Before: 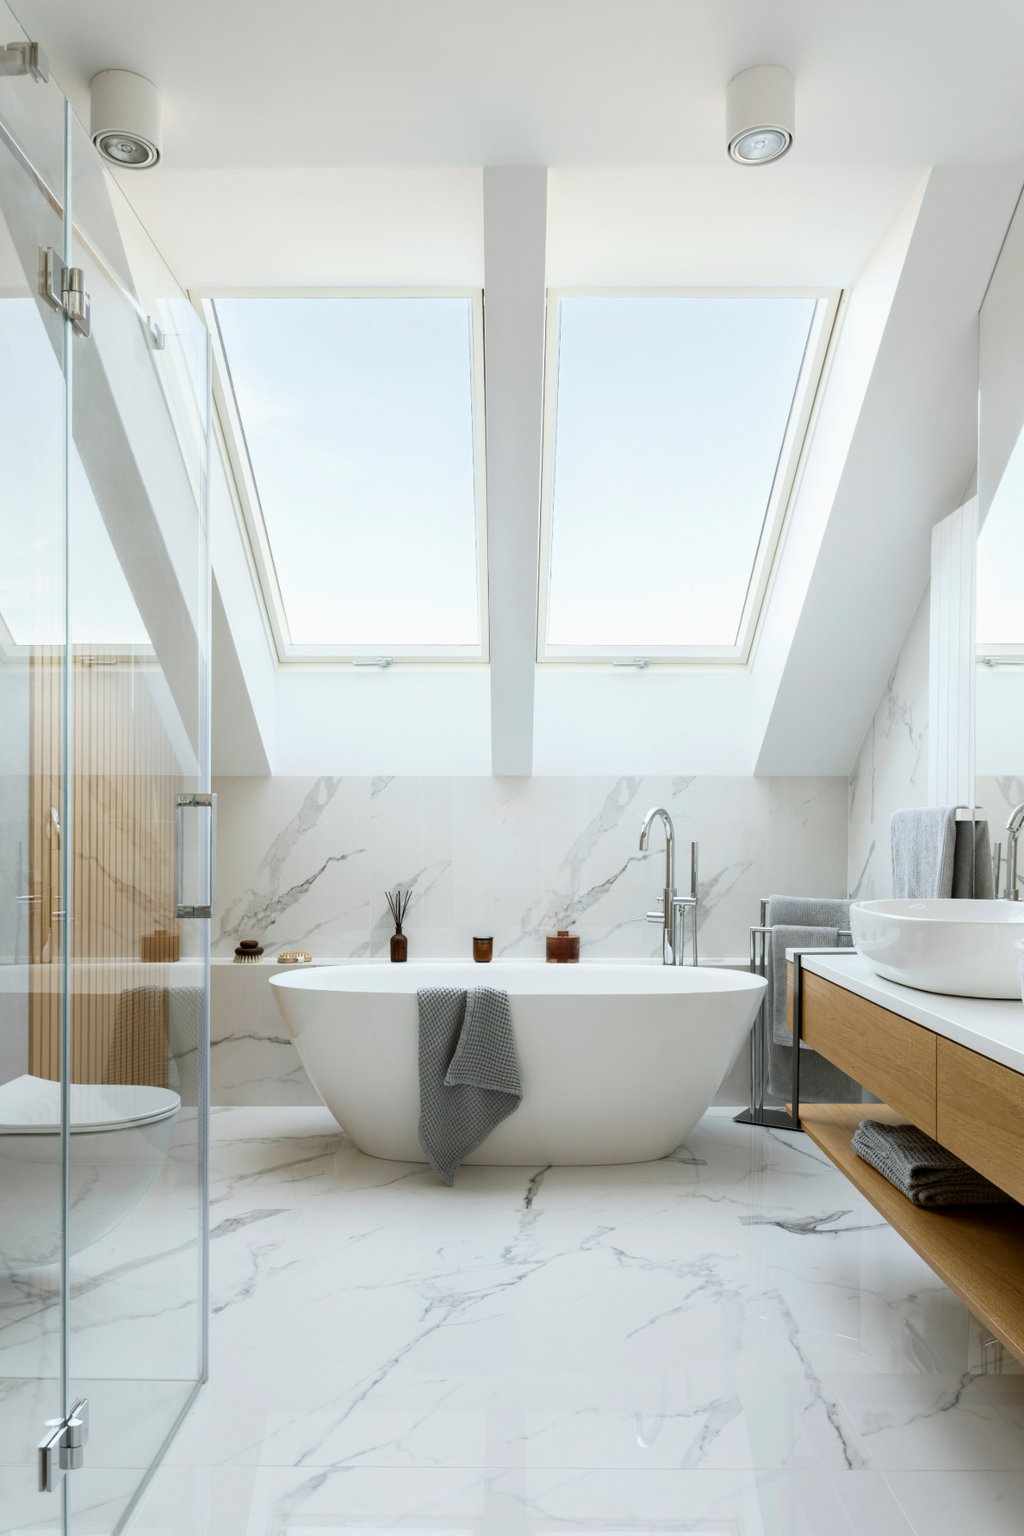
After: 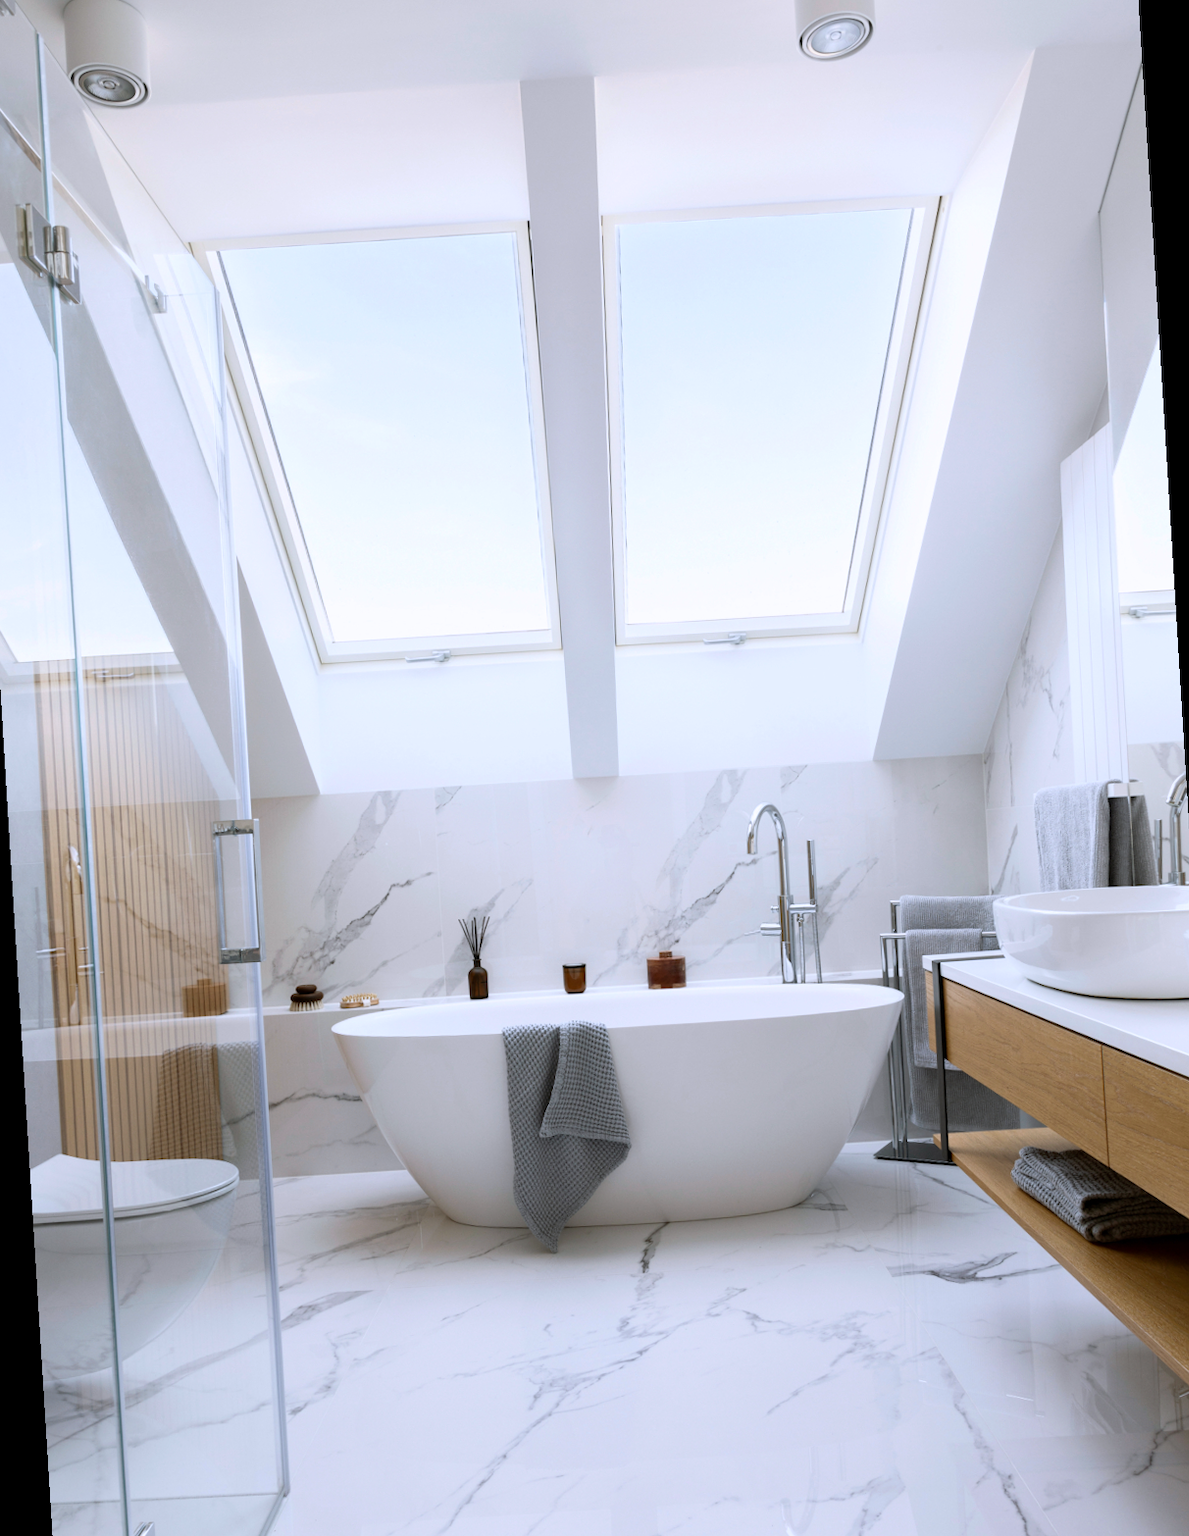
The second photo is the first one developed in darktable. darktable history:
white balance: red 1.004, blue 1.096
rotate and perspective: rotation -3.52°, crop left 0.036, crop right 0.964, crop top 0.081, crop bottom 0.919
